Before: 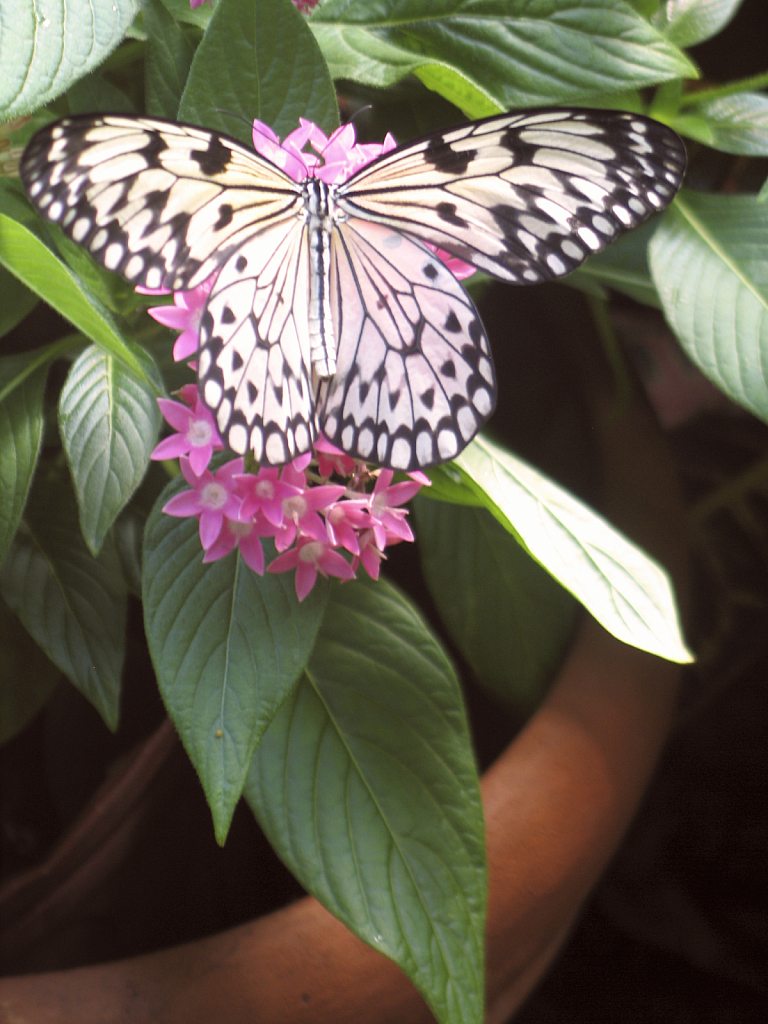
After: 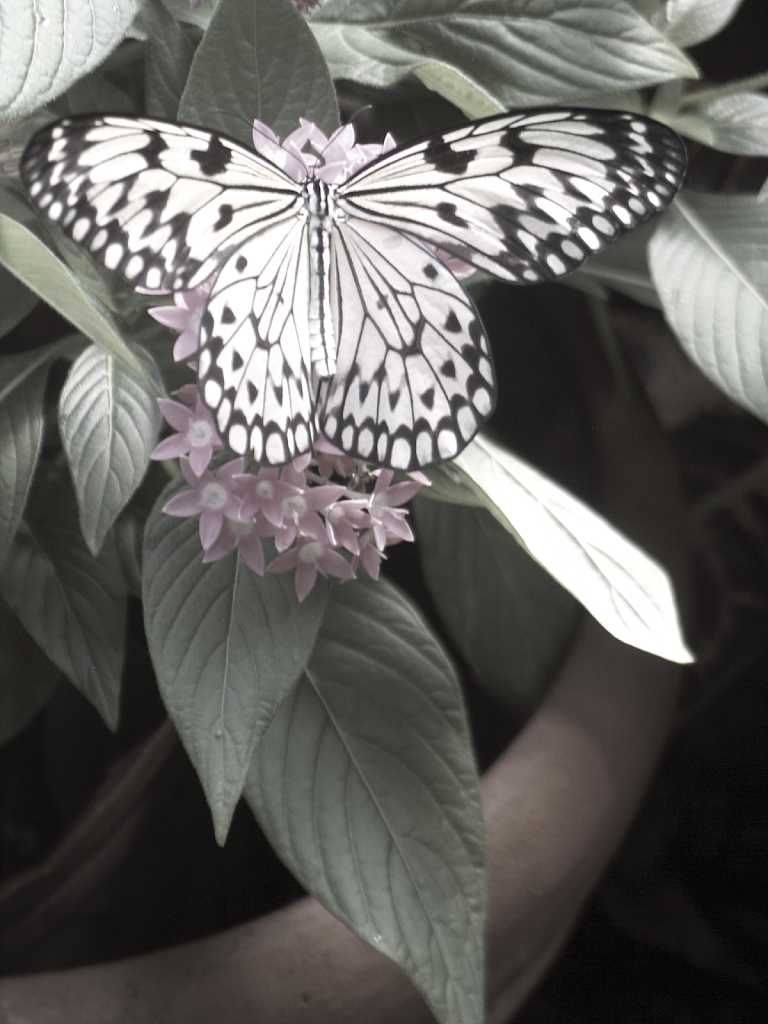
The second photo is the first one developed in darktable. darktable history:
levels: levels [0, 0.492, 0.984]
color correction: highlights b* 0.043, saturation 0.196
